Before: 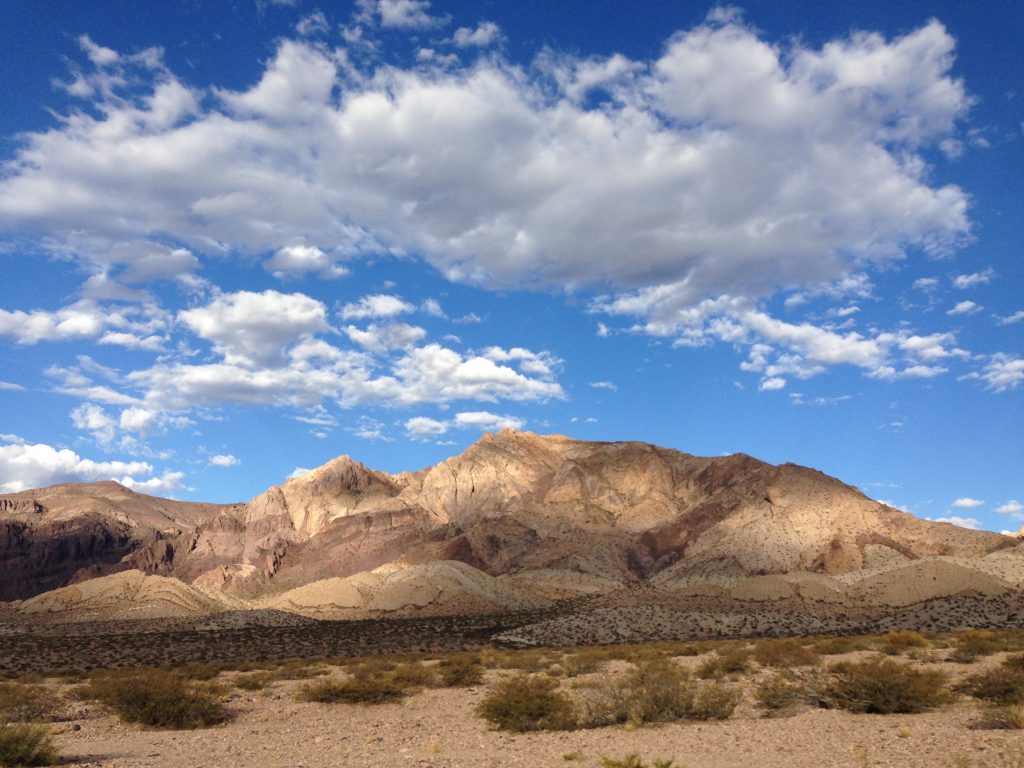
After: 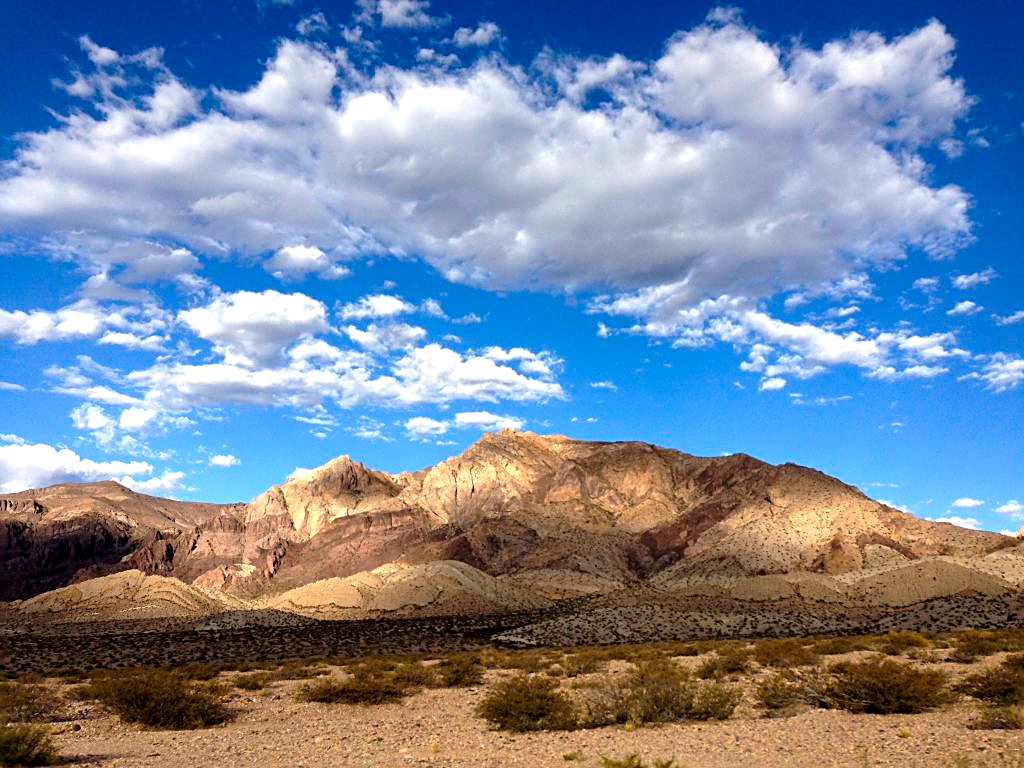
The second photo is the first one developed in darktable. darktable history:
color balance: lift [0.991, 1, 1, 1], gamma [0.996, 1, 1, 1], input saturation 98.52%, contrast 20.34%, output saturation 103.72%
sharpen: on, module defaults
